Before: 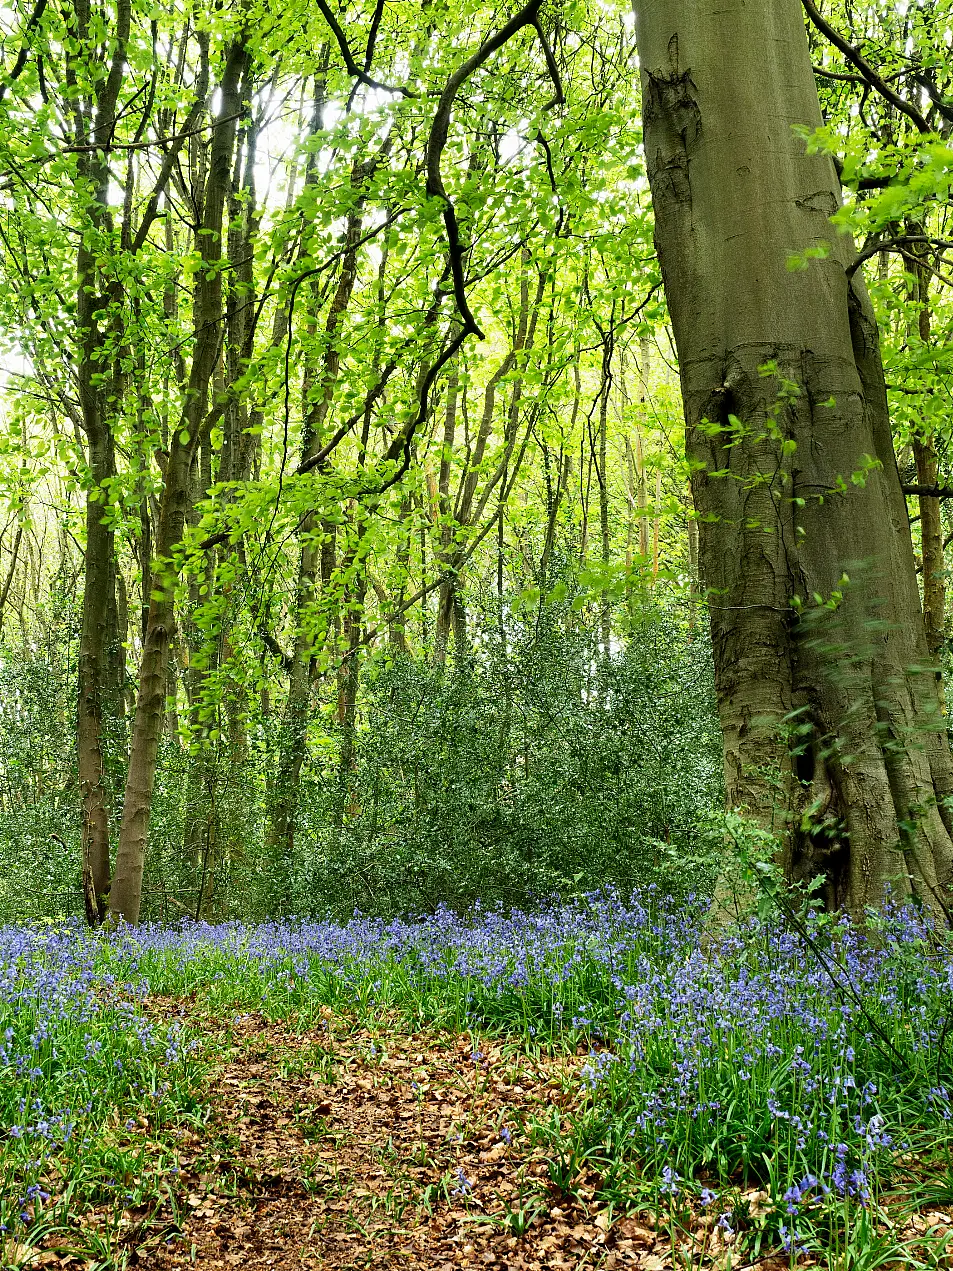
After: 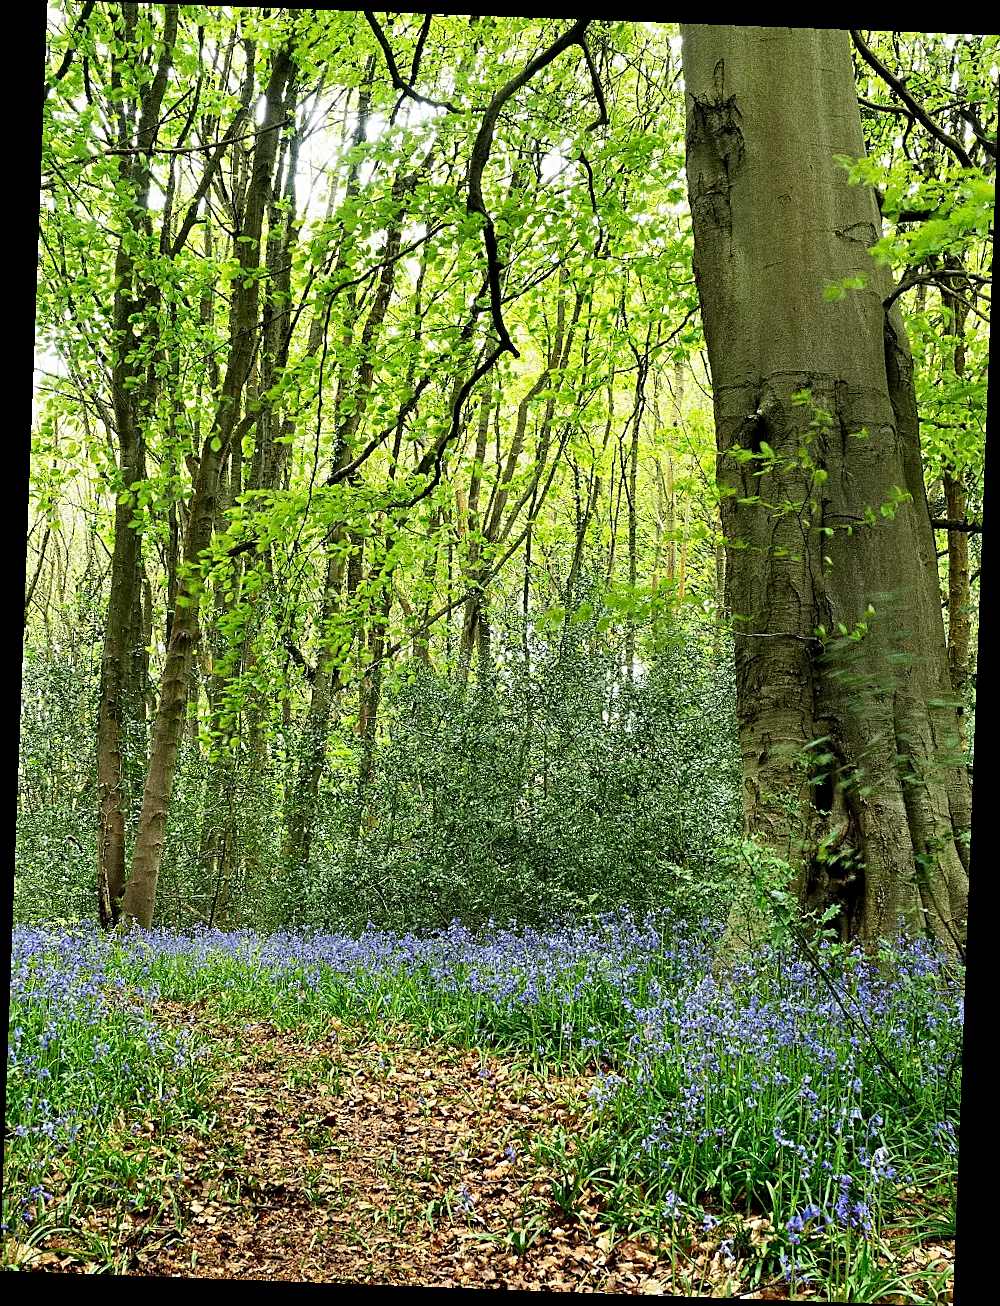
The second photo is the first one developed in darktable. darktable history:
rotate and perspective: rotation 2.17°, automatic cropping off
sharpen: radius 2.529, amount 0.323
grain: coarseness 0.09 ISO, strength 40%
